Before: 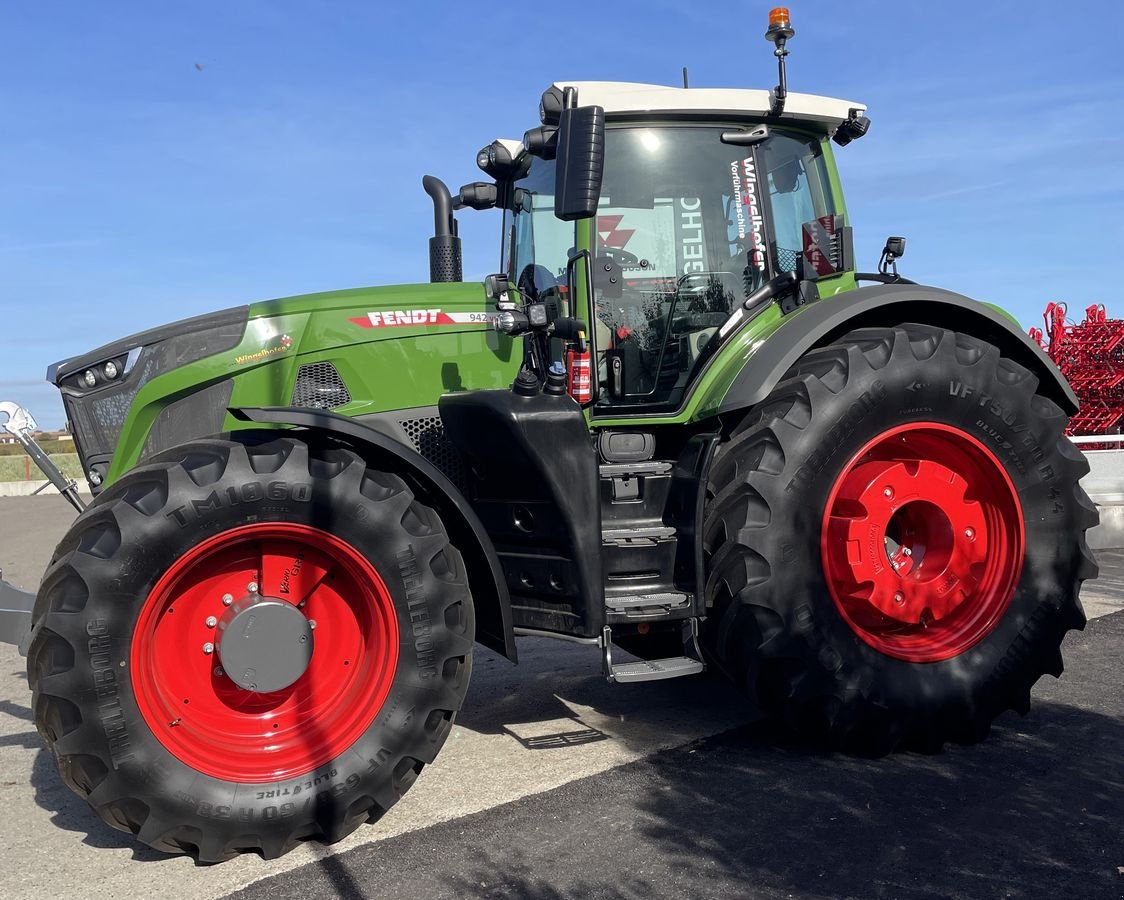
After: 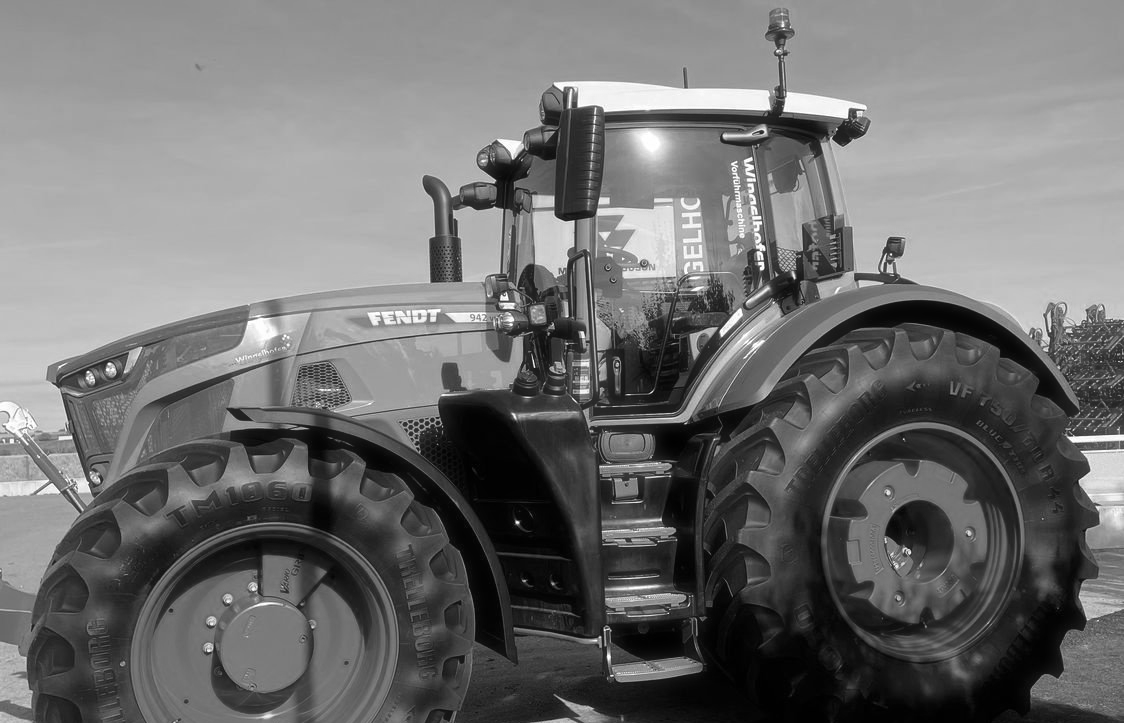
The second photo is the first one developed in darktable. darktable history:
monochrome: on, module defaults
crop: bottom 19.644%
color zones: curves: ch0 [(0.25, 0.5) (0.463, 0.627) (0.484, 0.637) (0.75, 0.5)]
white balance: red 0.98, blue 1.034
haze removal: strength -0.1, adaptive false
